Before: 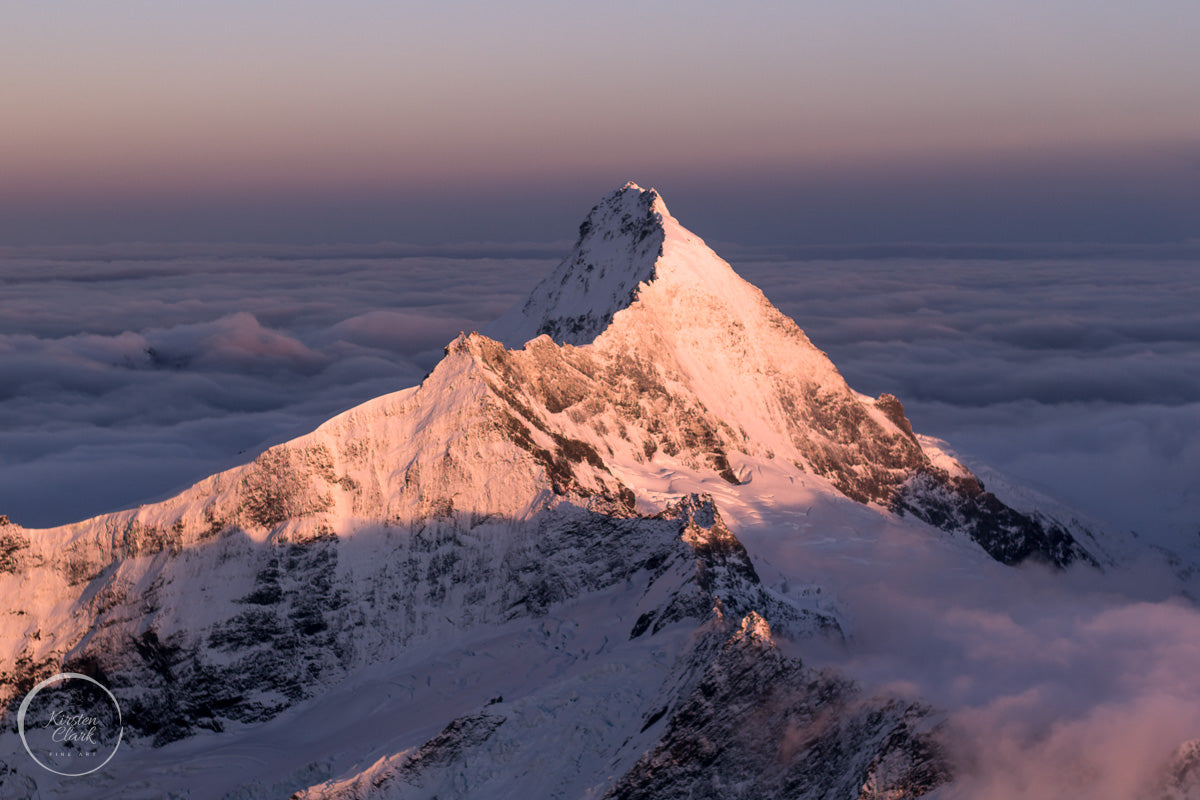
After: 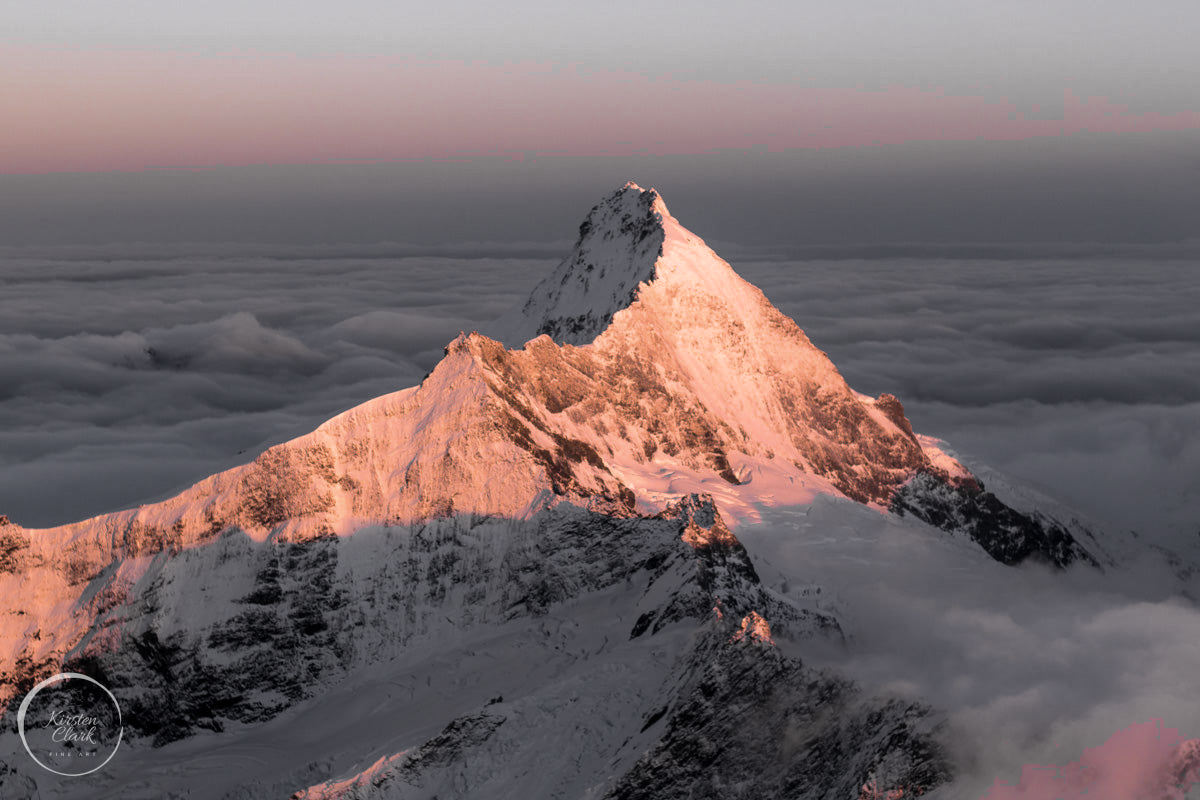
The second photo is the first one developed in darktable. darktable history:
tone equalizer: -8 EV -0.444 EV, -7 EV -0.355 EV, -6 EV -0.355 EV, -5 EV -0.199 EV, -3 EV 0.199 EV, -2 EV 0.35 EV, -1 EV 0.375 EV, +0 EV 0.402 EV, mask exposure compensation -0.489 EV
color zones: curves: ch0 [(0.004, 0.388) (0.125, 0.392) (0.25, 0.404) (0.375, 0.5) (0.5, 0.5) (0.625, 0.5) (0.75, 0.5) (0.875, 0.5)]; ch1 [(0, 0.5) (0.125, 0.5) (0.25, 0.5) (0.375, 0.124) (0.524, 0.124) (0.645, 0.128) (0.789, 0.132) (0.914, 0.096) (0.998, 0.068)]
